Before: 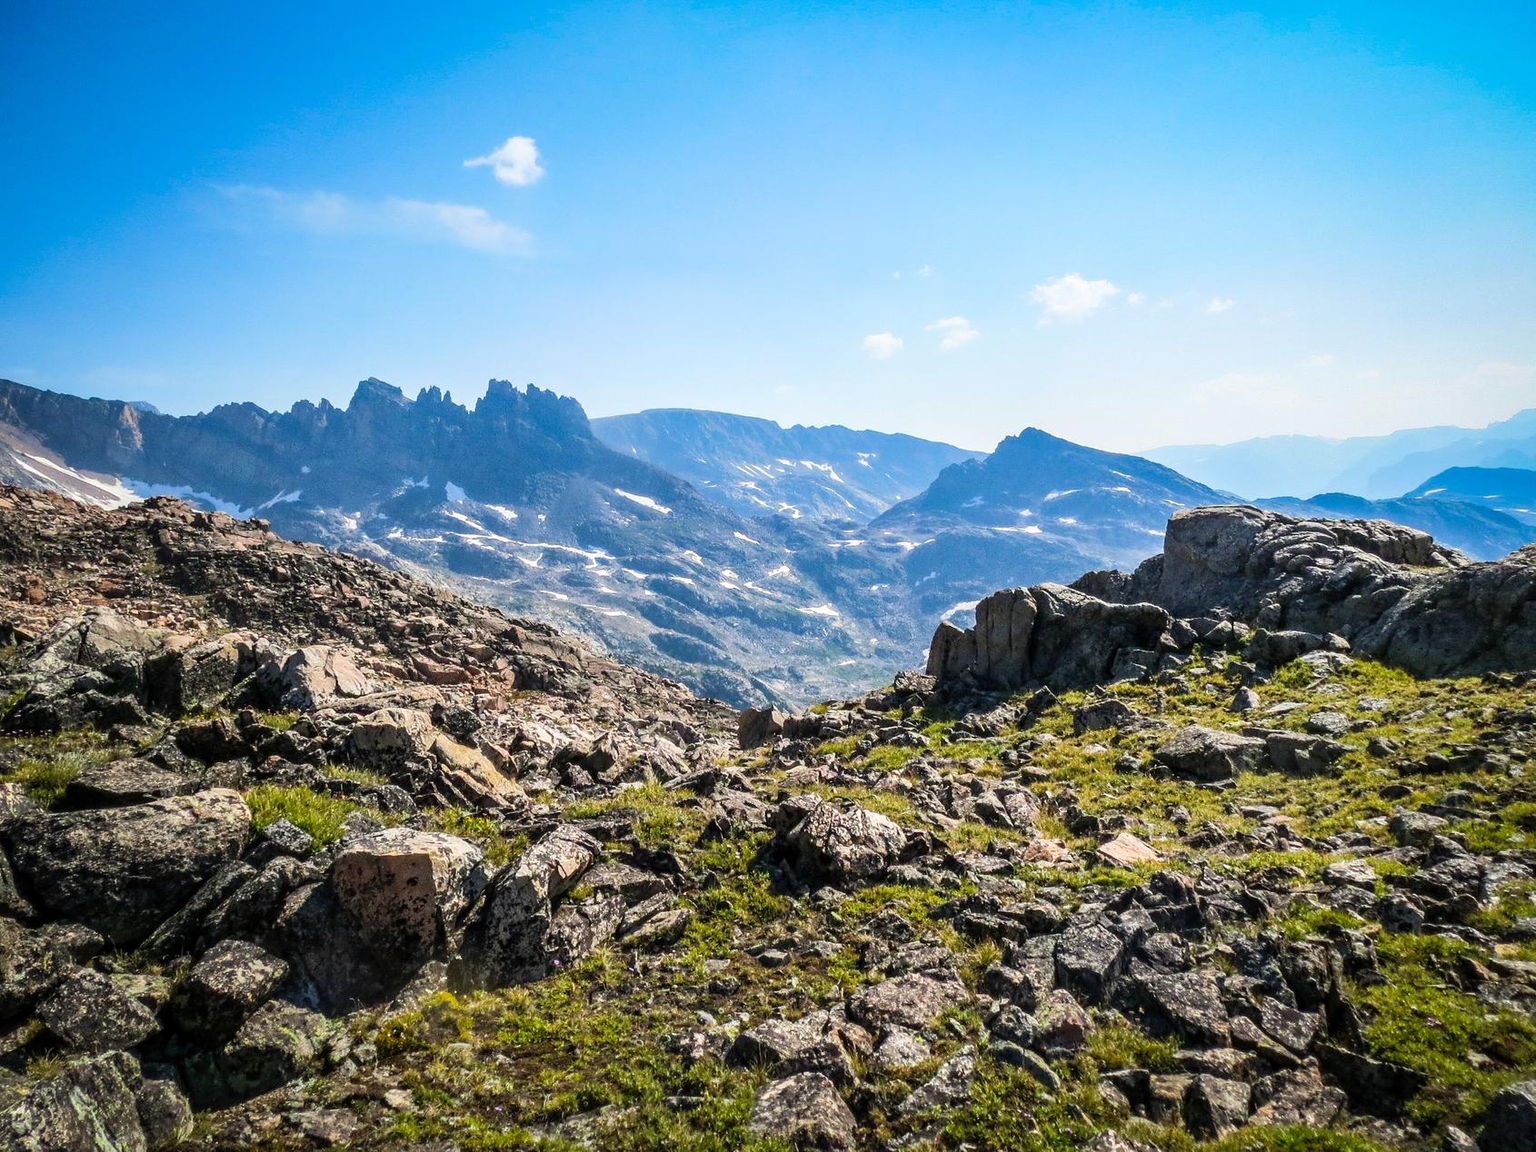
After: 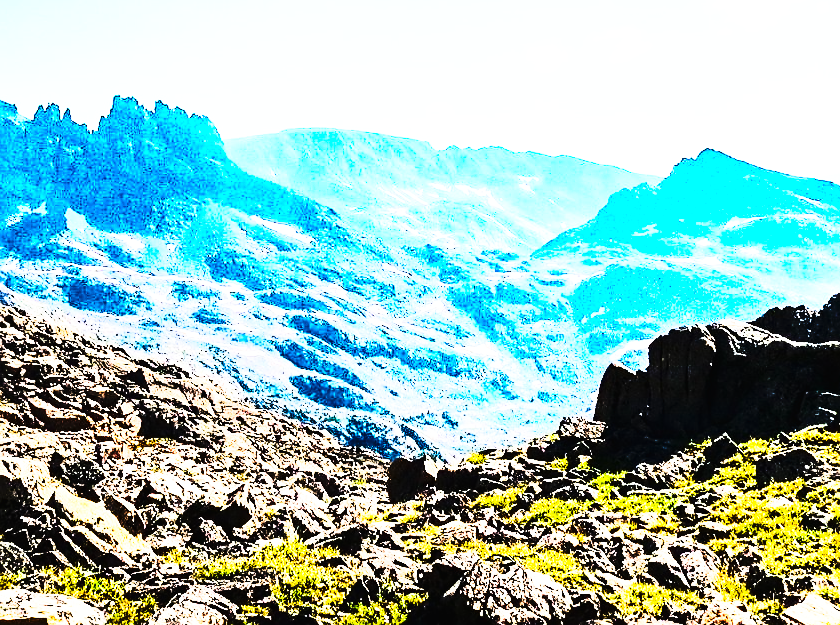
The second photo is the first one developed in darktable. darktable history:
contrast brightness saturation: contrast 0.222, brightness -0.189, saturation 0.239
tone curve: curves: ch0 [(0, 0) (0.236, 0.124) (0.373, 0.304) (0.542, 0.593) (0.737, 0.873) (1, 1)]; ch1 [(0, 0) (0.399, 0.328) (0.488, 0.484) (0.598, 0.624) (1, 1)]; ch2 [(0, 0) (0.448, 0.405) (0.523, 0.511) (0.592, 0.59) (1, 1)], color space Lab, linked channels, preserve colors none
base curve: curves: ch0 [(0, 0.015) (0.085, 0.116) (0.134, 0.298) (0.19, 0.545) (0.296, 0.764) (0.599, 0.982) (1, 1)], preserve colors none
sharpen: on, module defaults
haze removal: compatibility mode true, adaptive false
crop: left 25.162%, top 25.466%, right 25.102%, bottom 25.241%
